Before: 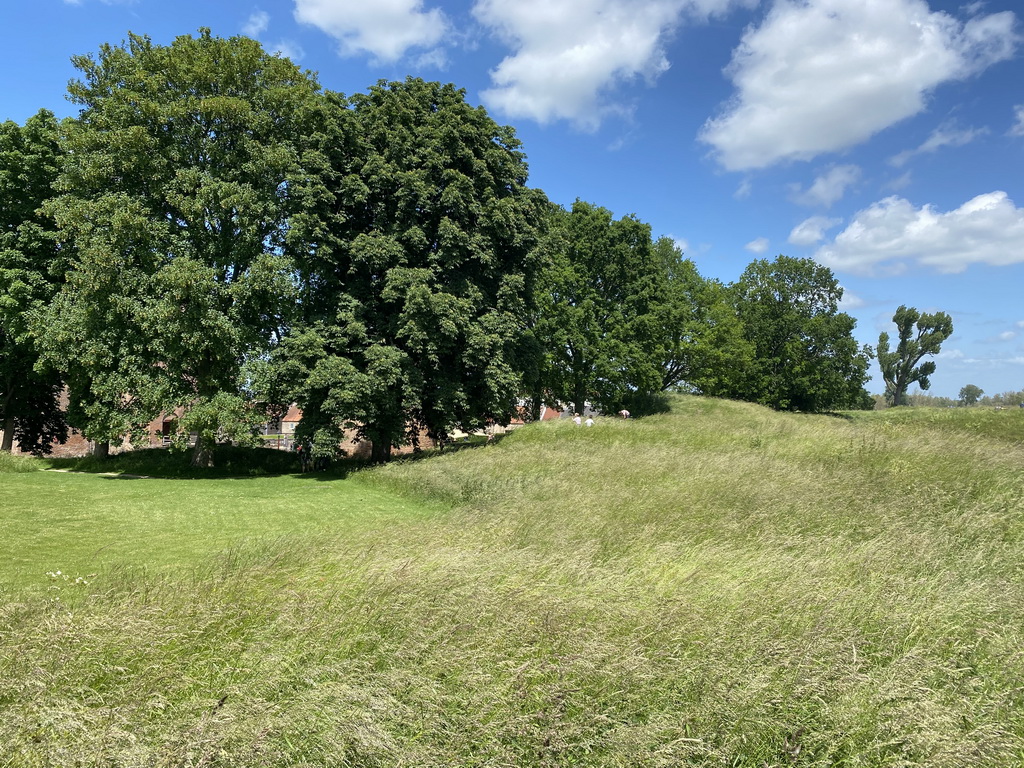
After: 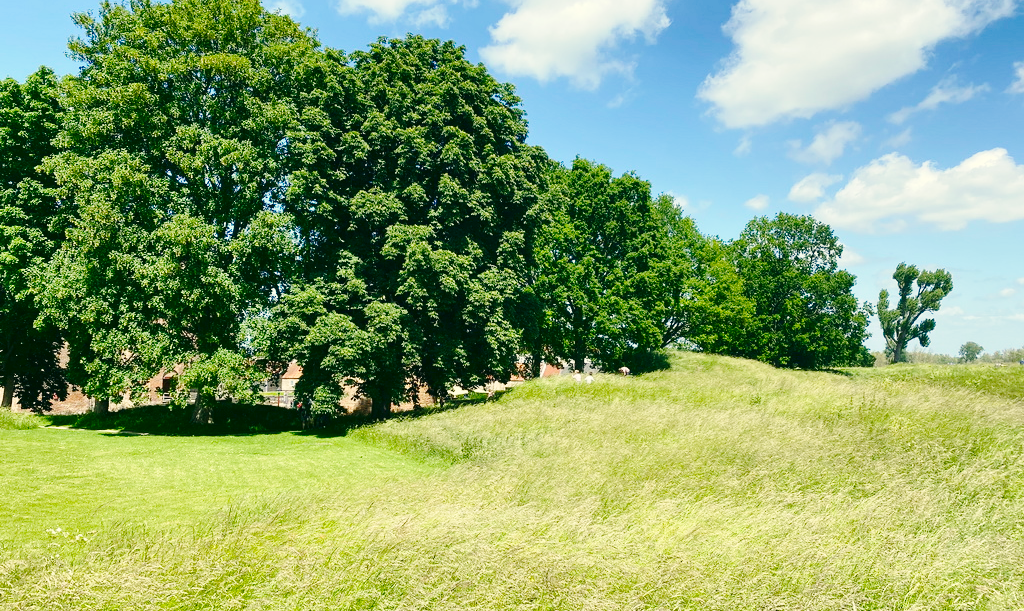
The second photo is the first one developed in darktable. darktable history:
color correction: highlights a* -0.381, highlights b* 9.22, shadows a* -8.91, shadows b* 0.542
crop and rotate: top 5.66%, bottom 14.776%
base curve: curves: ch0 [(0, 0.007) (0.028, 0.063) (0.121, 0.311) (0.46, 0.743) (0.859, 0.957) (1, 1)], preserve colors none
contrast brightness saturation: contrast 0.119, brightness -0.12, saturation 0.201
